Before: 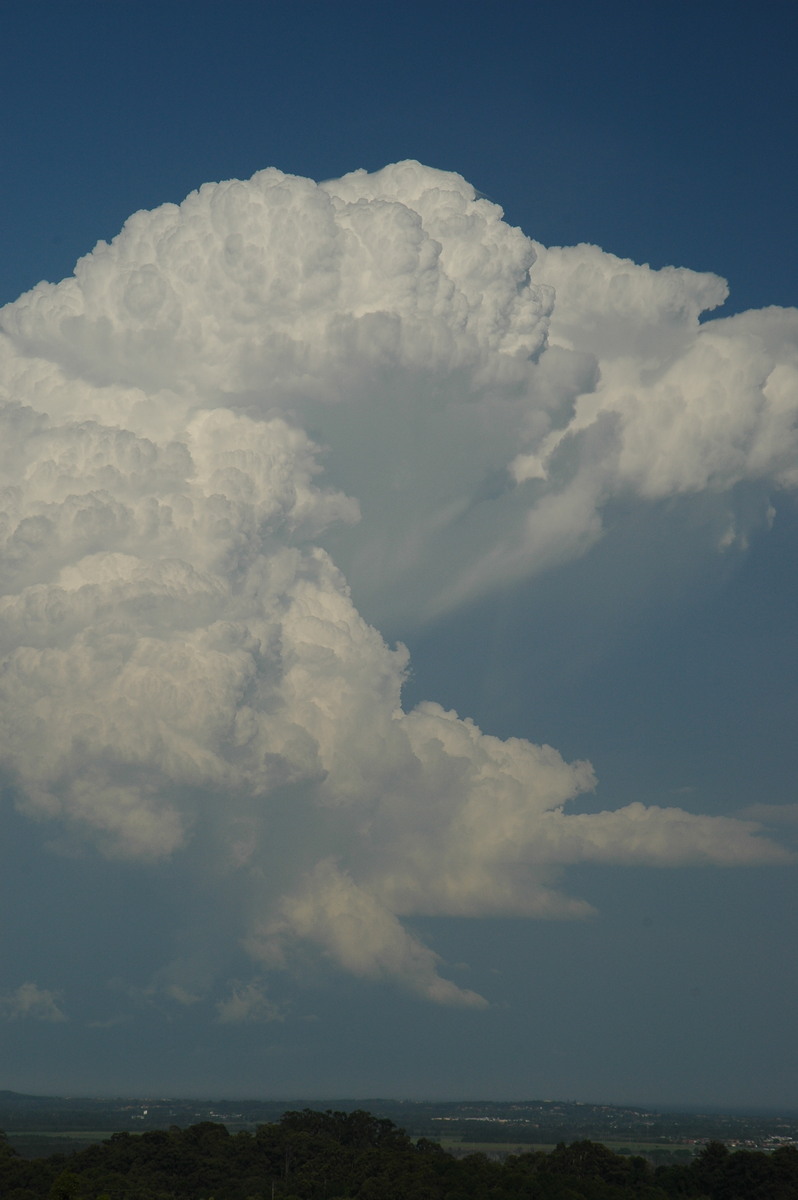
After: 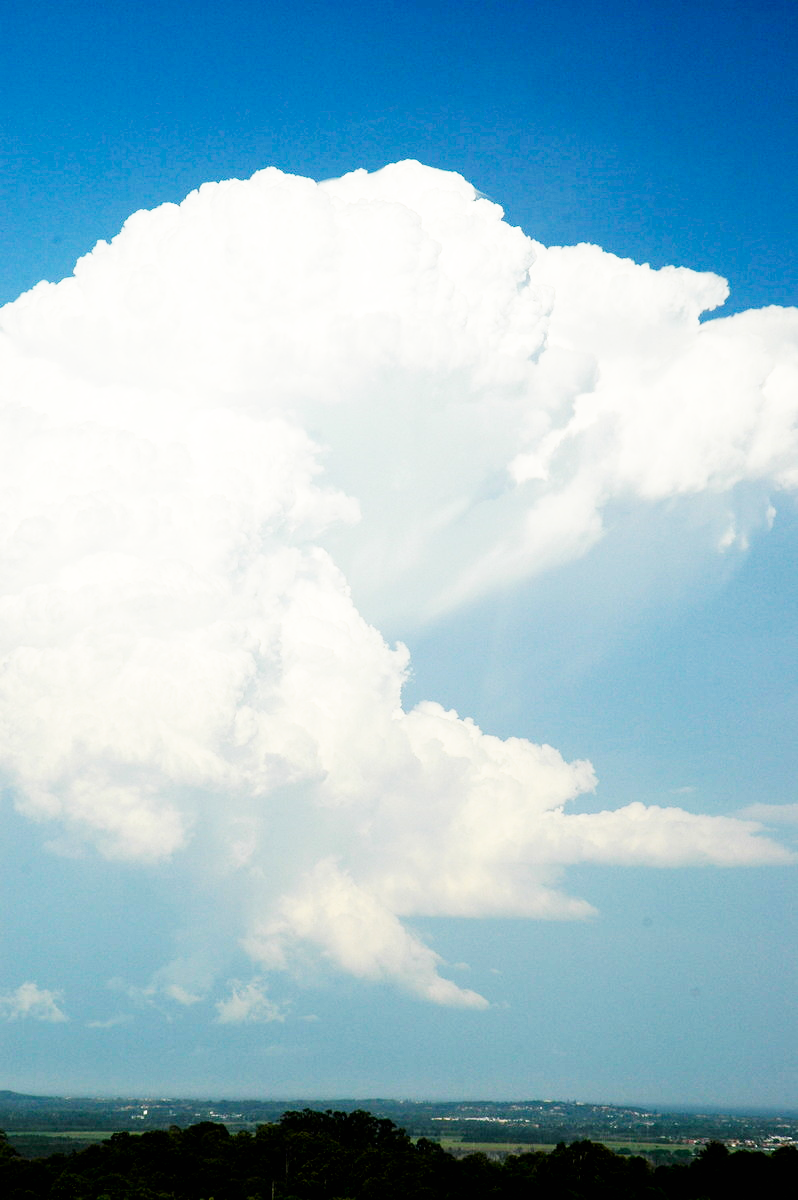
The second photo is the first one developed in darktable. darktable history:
exposure: black level correction 0.008, exposure 0.98 EV, compensate exposure bias true, compensate highlight preservation false
base curve: curves: ch0 [(0, 0) (0.007, 0.004) (0.027, 0.03) (0.046, 0.07) (0.207, 0.54) (0.442, 0.872) (0.673, 0.972) (1, 1)], preserve colors none
